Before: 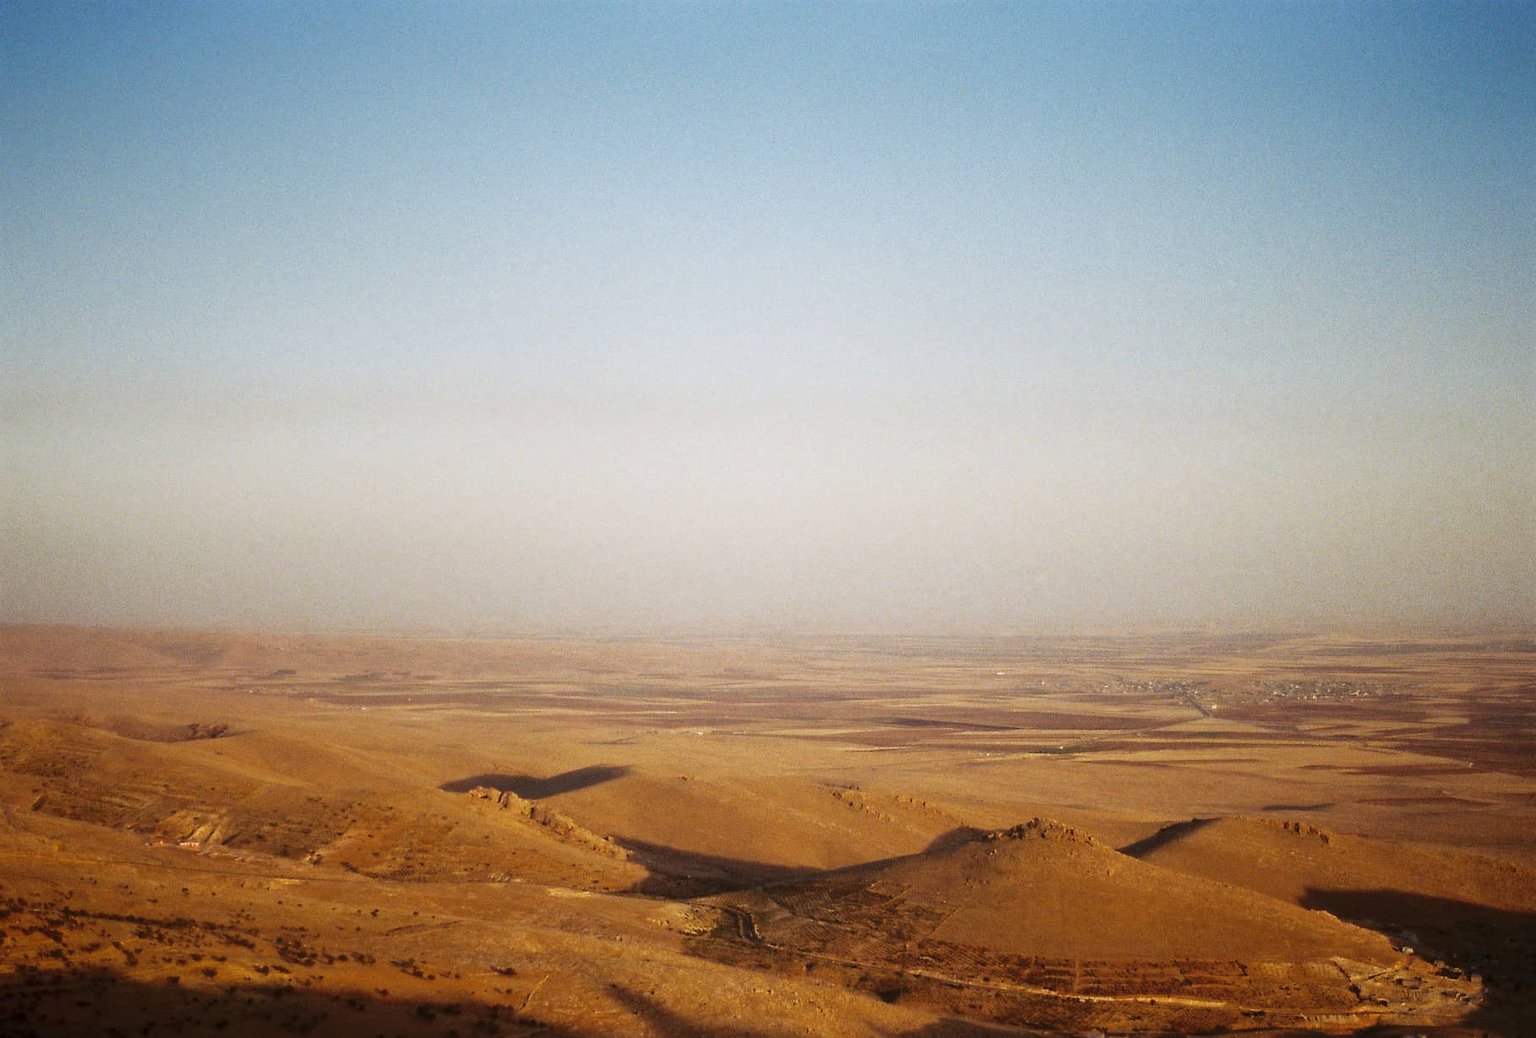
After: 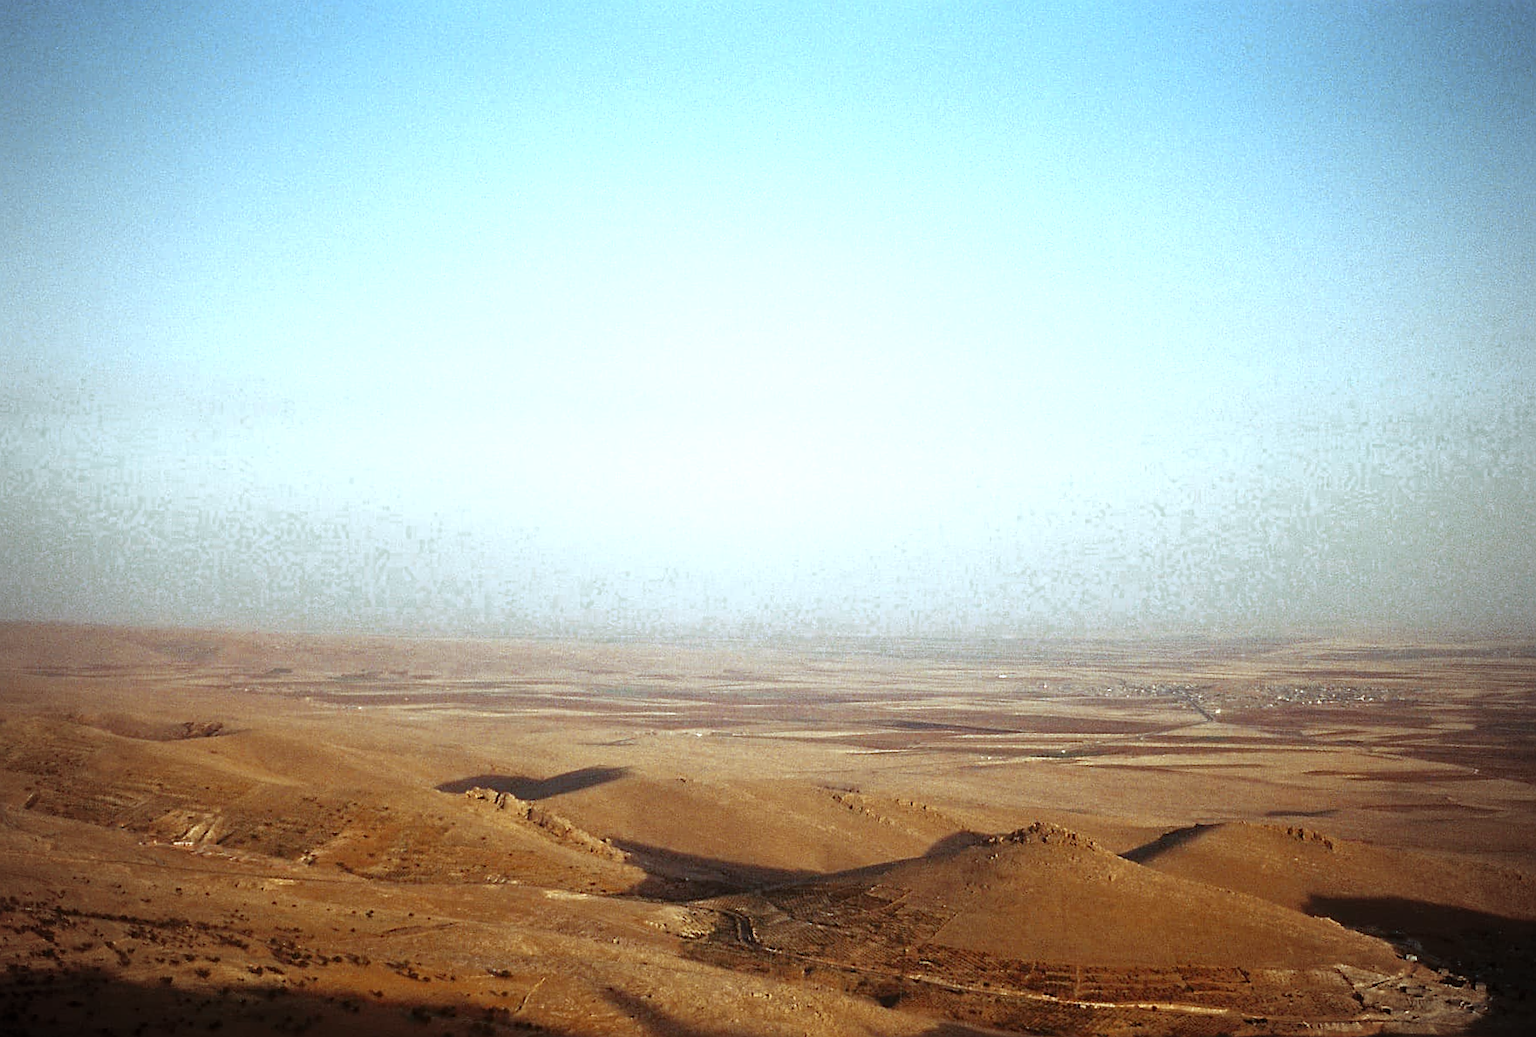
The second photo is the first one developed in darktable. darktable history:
crop and rotate: angle -0.341°
vignetting: fall-off radius 61.21%
color zones: curves: ch0 [(0, 0.5) (0.125, 0.4) (0.25, 0.5) (0.375, 0.4) (0.5, 0.4) (0.625, 0.6) (0.75, 0.6) (0.875, 0.5)]; ch1 [(0, 0.4) (0.125, 0.5) (0.25, 0.4) (0.375, 0.4) (0.5, 0.4) (0.625, 0.4) (0.75, 0.5) (0.875, 0.4)]; ch2 [(0, 0.6) (0.125, 0.5) (0.25, 0.5) (0.375, 0.6) (0.5, 0.6) (0.625, 0.5) (0.75, 0.5) (0.875, 0.5)]
sharpen: on, module defaults
color correction: highlights a* -11.39, highlights b* -15.48
tone equalizer: -8 EV -0.434 EV, -7 EV -0.427 EV, -6 EV -0.294 EV, -5 EV -0.19 EV, -3 EV 0.245 EV, -2 EV 0.331 EV, -1 EV 0.383 EV, +0 EV 0.441 EV
